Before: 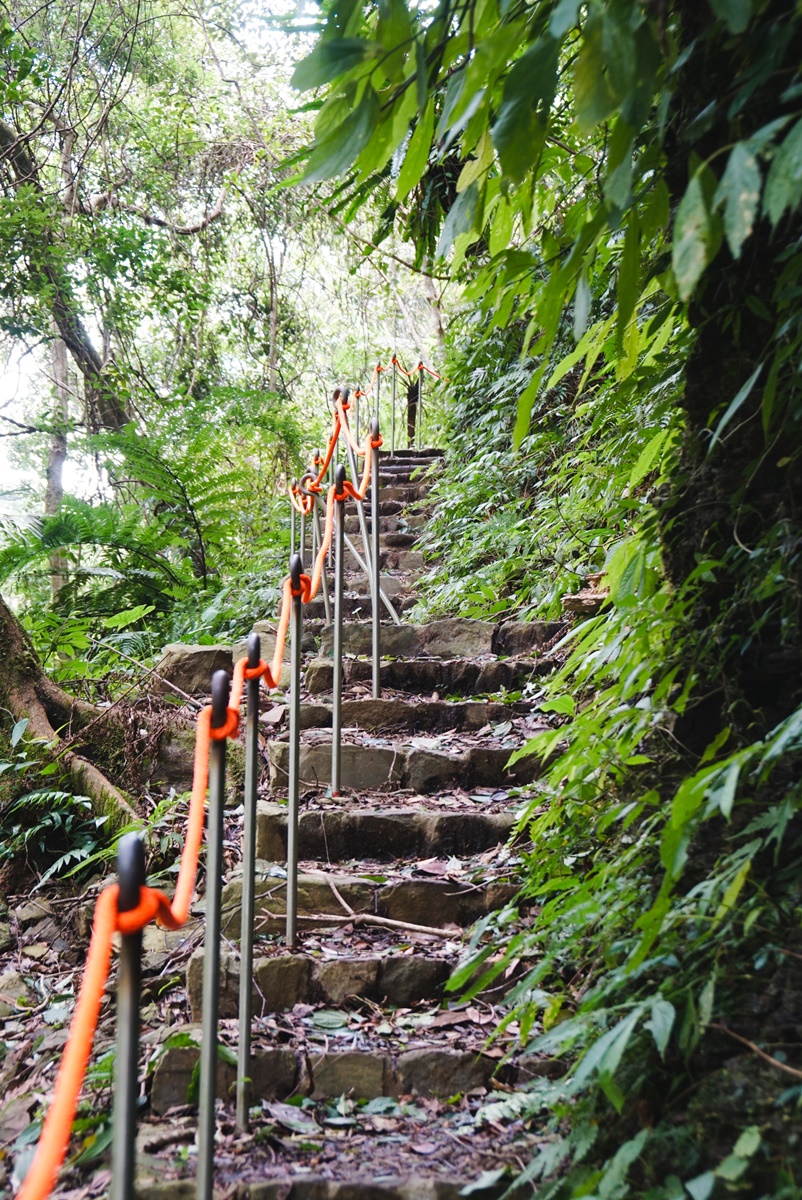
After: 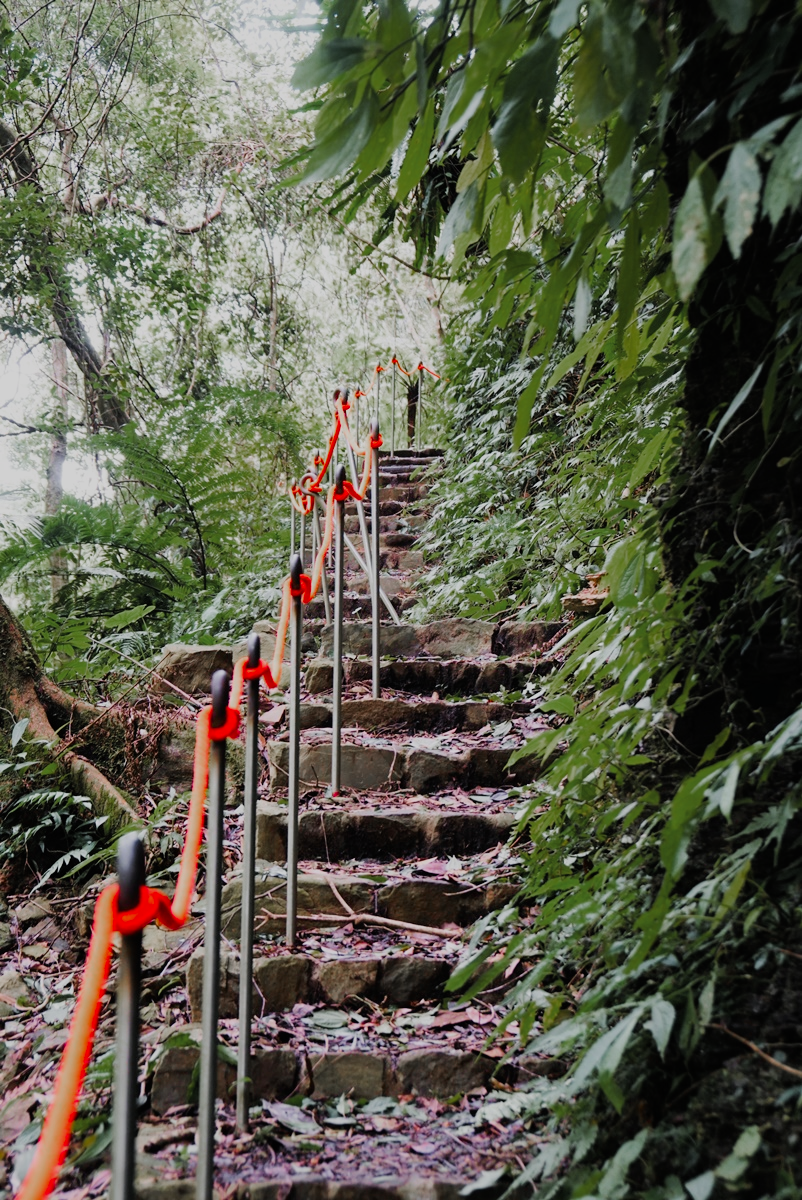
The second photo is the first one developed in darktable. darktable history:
contrast brightness saturation: contrast 0.04, saturation 0.16
rgb levels: preserve colors max RGB
color zones: curves: ch0 [(0, 0.48) (0.209, 0.398) (0.305, 0.332) (0.429, 0.493) (0.571, 0.5) (0.714, 0.5) (0.857, 0.5) (1, 0.48)]; ch1 [(0, 0.736) (0.143, 0.625) (0.225, 0.371) (0.429, 0.256) (0.571, 0.241) (0.714, 0.213) (0.857, 0.48) (1, 0.736)]; ch2 [(0, 0.448) (0.143, 0.498) (0.286, 0.5) (0.429, 0.5) (0.571, 0.5) (0.714, 0.5) (0.857, 0.5) (1, 0.448)]
filmic rgb: black relative exposure -8.54 EV, white relative exposure 5.52 EV, hardness 3.39, contrast 1.016
